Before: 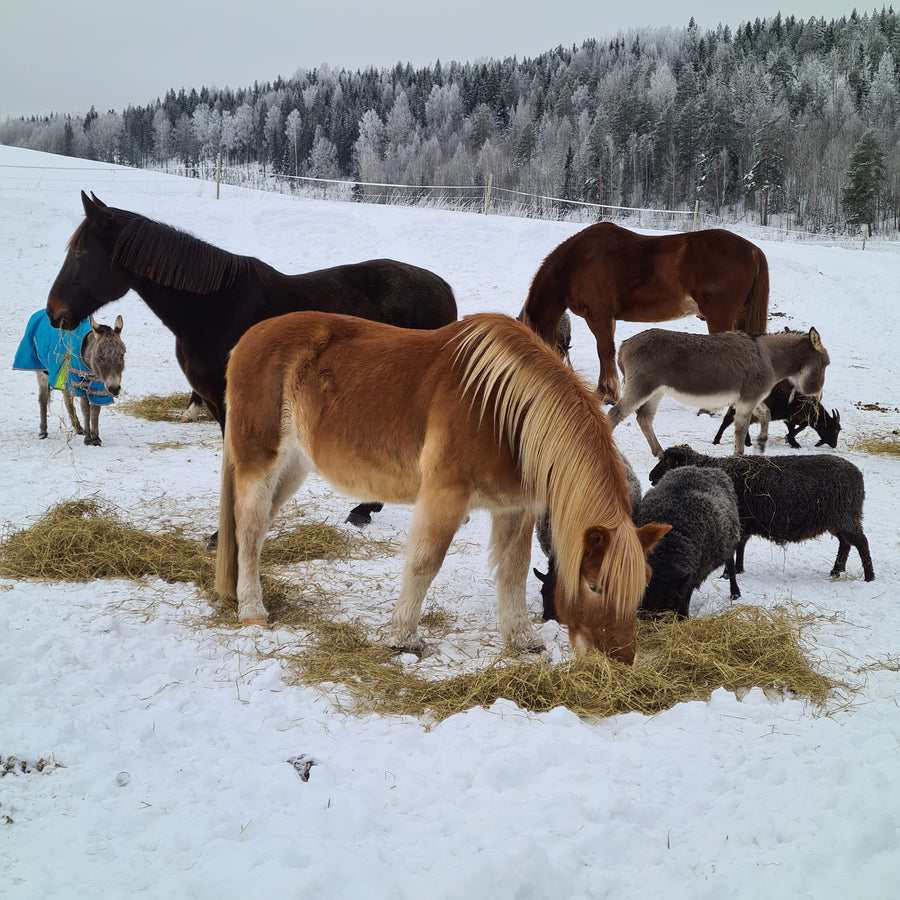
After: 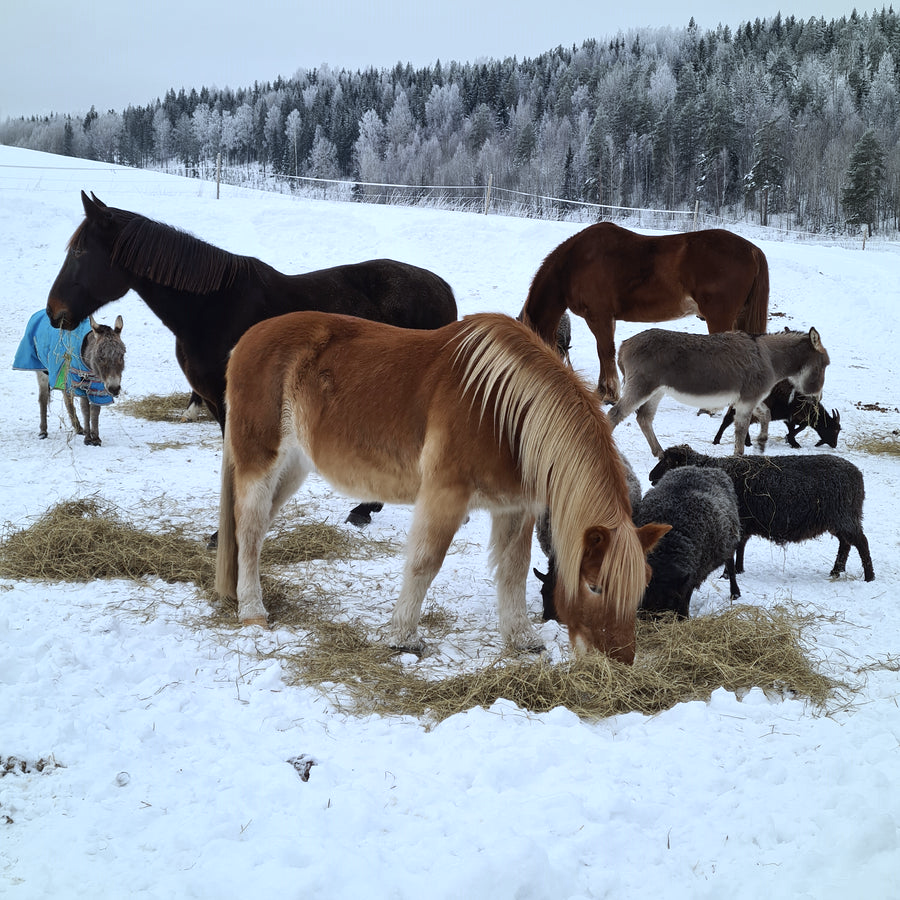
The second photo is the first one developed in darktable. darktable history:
color calibration: illuminant custom, x 0.368, y 0.373, temperature 4335.59 K
color zones: curves: ch0 [(0, 0.5) (0.125, 0.4) (0.25, 0.5) (0.375, 0.4) (0.5, 0.4) (0.625, 0.6) (0.75, 0.6) (0.875, 0.5)]; ch1 [(0, 0.35) (0.125, 0.45) (0.25, 0.35) (0.375, 0.35) (0.5, 0.35) (0.625, 0.35) (0.75, 0.45) (0.875, 0.35)]; ch2 [(0, 0.6) (0.125, 0.5) (0.25, 0.5) (0.375, 0.6) (0.5, 0.6) (0.625, 0.5) (0.75, 0.5) (0.875, 0.5)]
